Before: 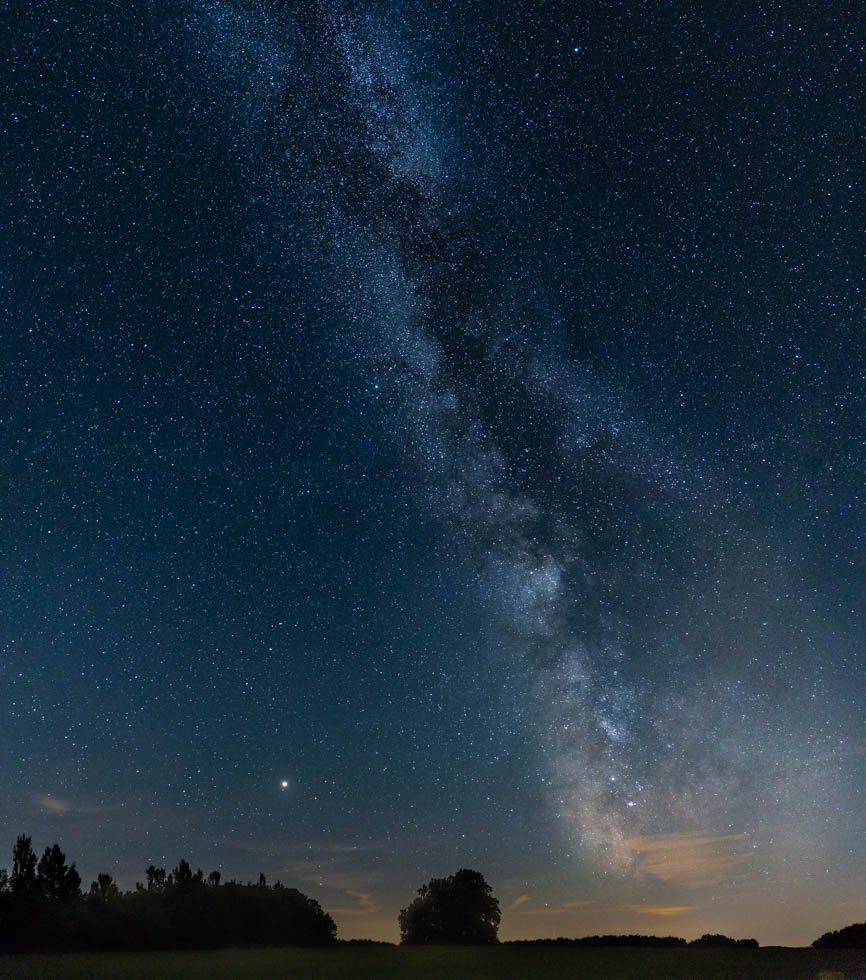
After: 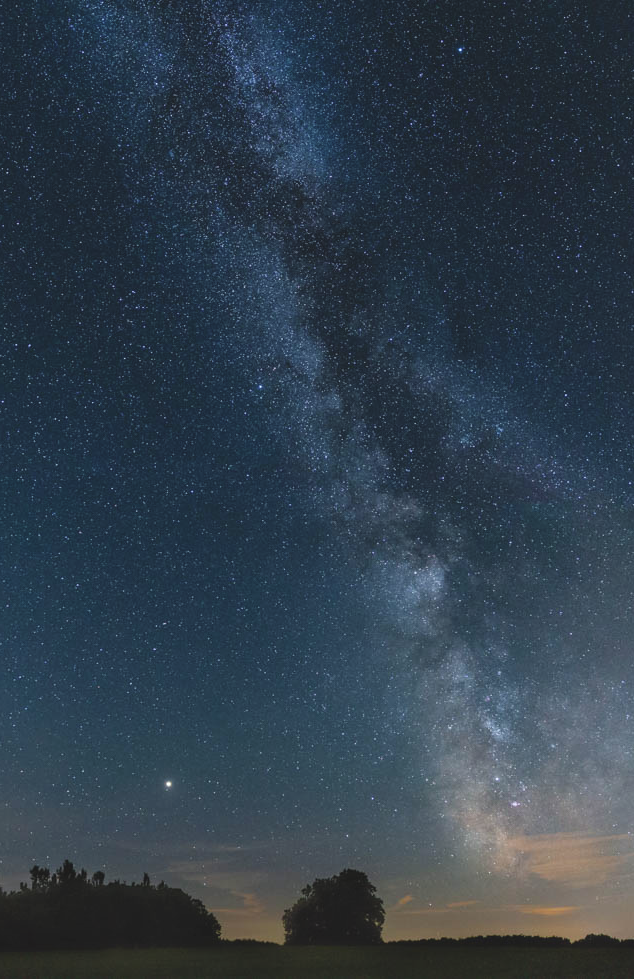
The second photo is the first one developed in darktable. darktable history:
crop: left 13.443%, right 13.31%
color balance: lift [1.007, 1, 1, 1], gamma [1.097, 1, 1, 1]
